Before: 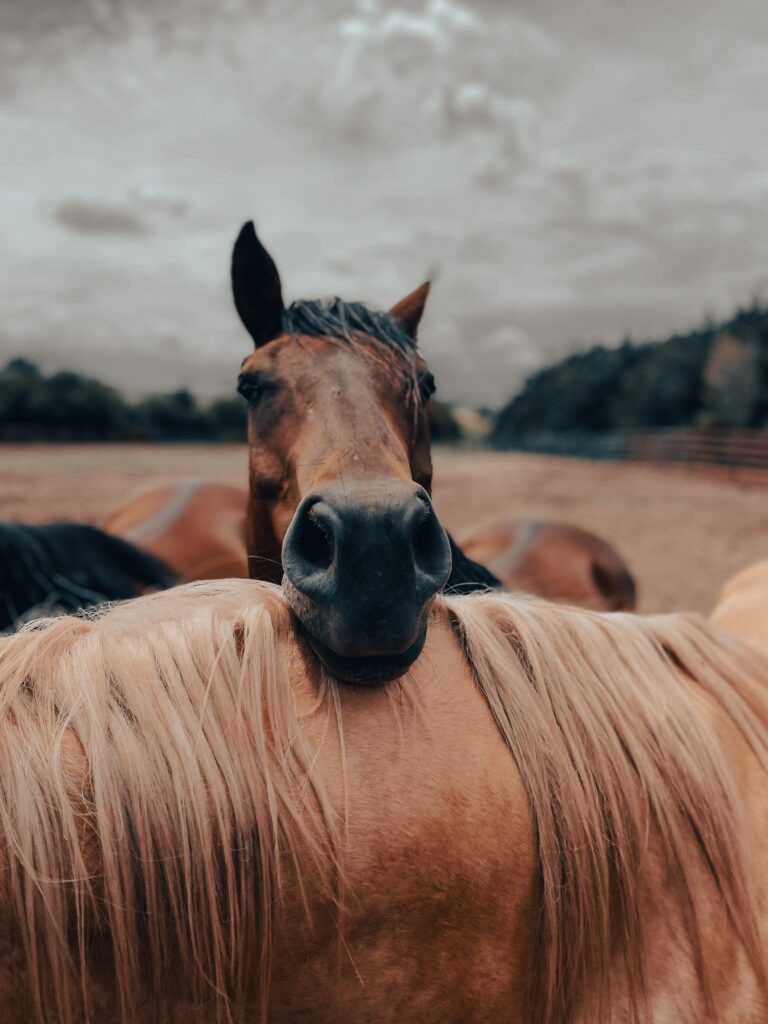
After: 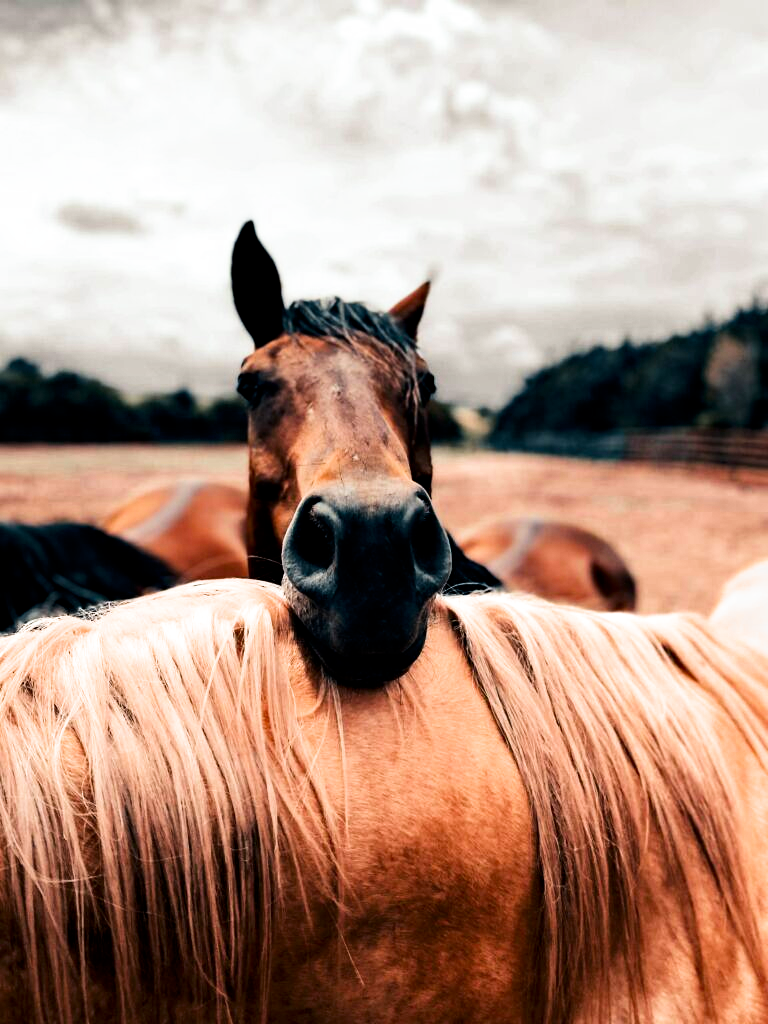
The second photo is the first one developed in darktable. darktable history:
haze removal: compatibility mode true, adaptive false
contrast brightness saturation: contrast 0.119, brightness -0.123, saturation 0.2
filmic rgb: middle gray luminance 8.96%, black relative exposure -6.25 EV, white relative exposure 2.71 EV, target black luminance 0%, hardness 4.75, latitude 73.87%, contrast 1.337, shadows ↔ highlights balance 9.71%, add noise in highlights 0, color science v3 (2019), use custom middle-gray values true, contrast in highlights soft
